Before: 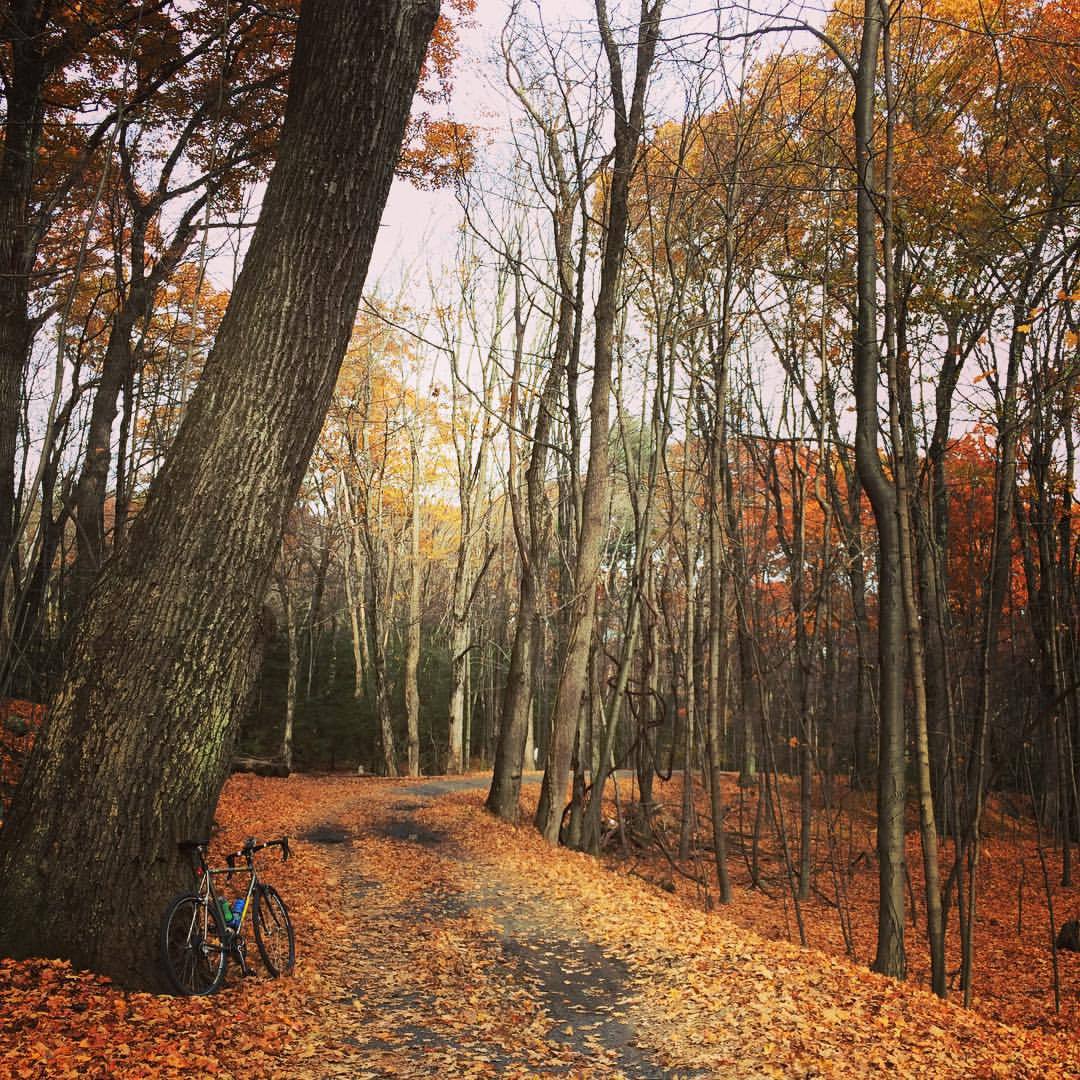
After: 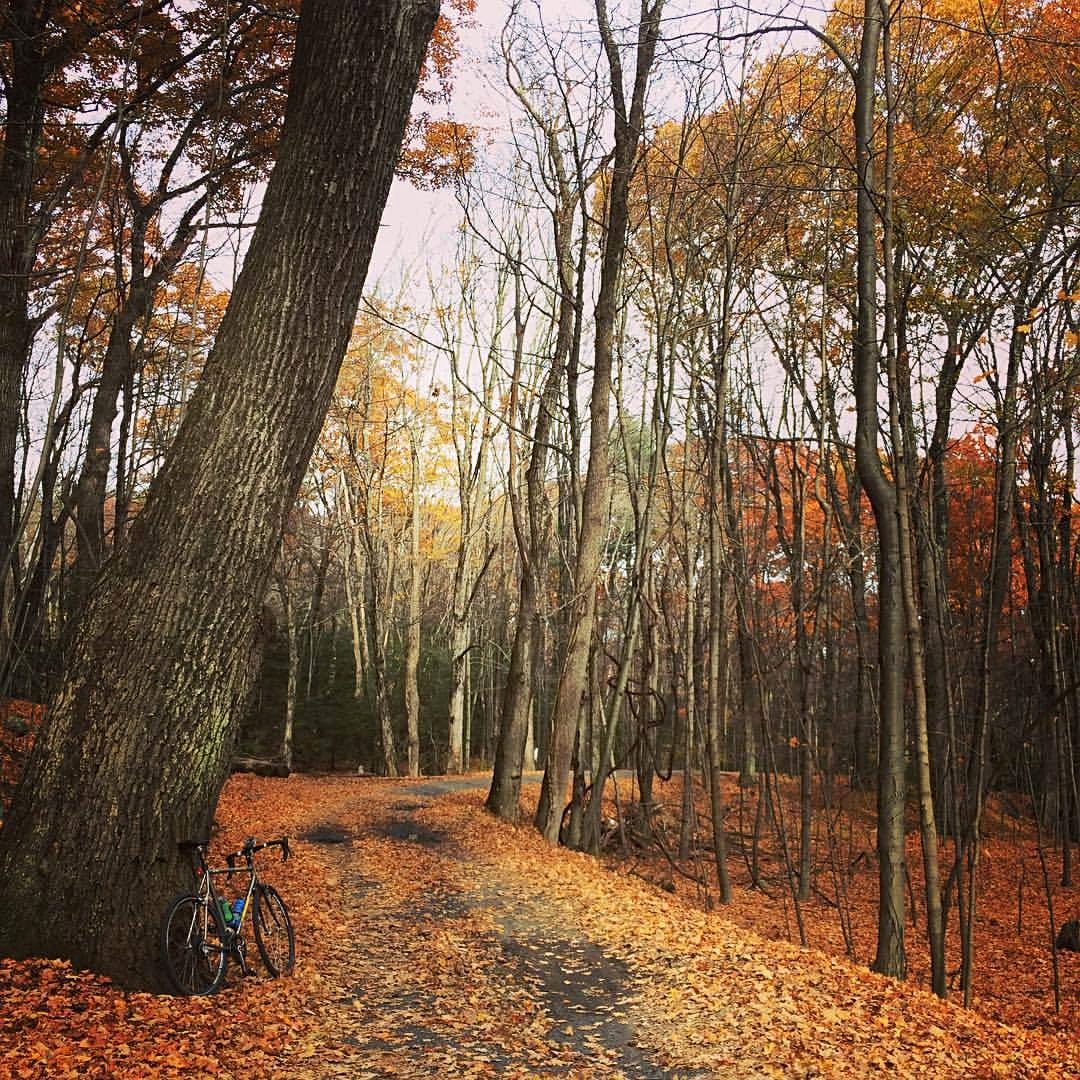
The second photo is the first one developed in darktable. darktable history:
sharpen: amount 0.204
haze removal: compatibility mode true, adaptive false
